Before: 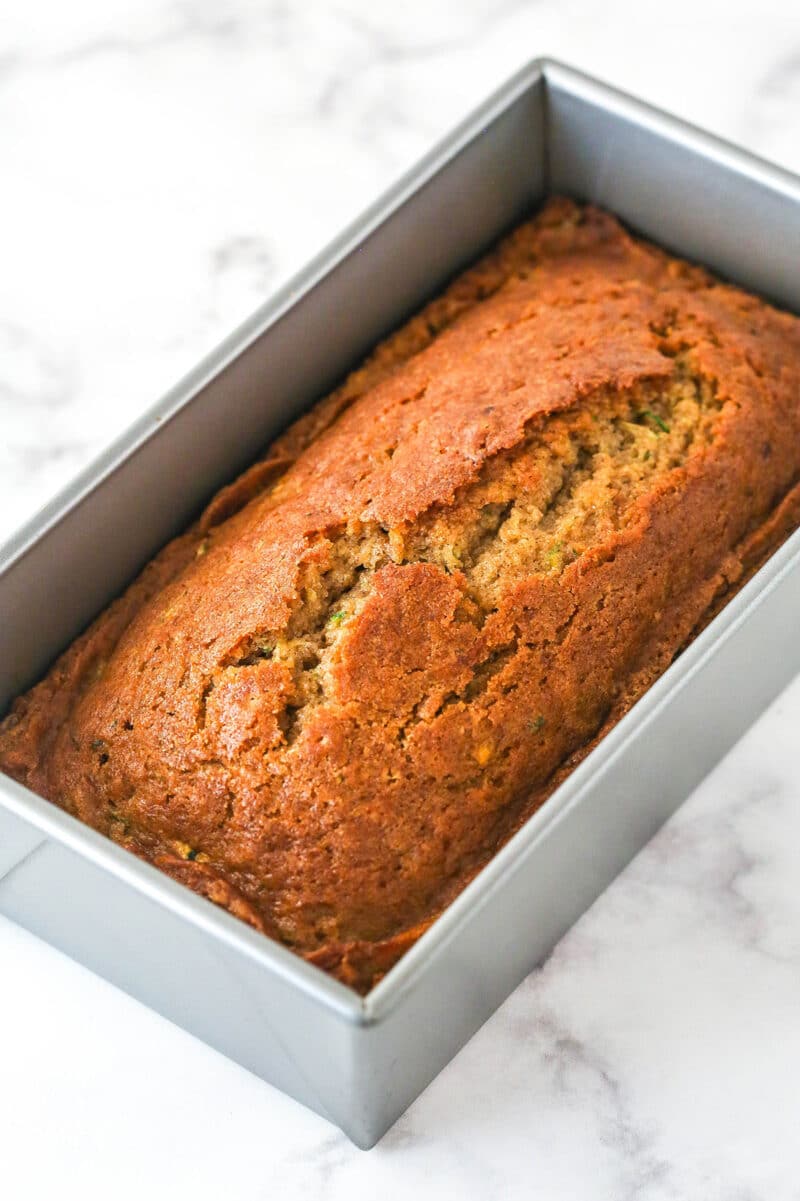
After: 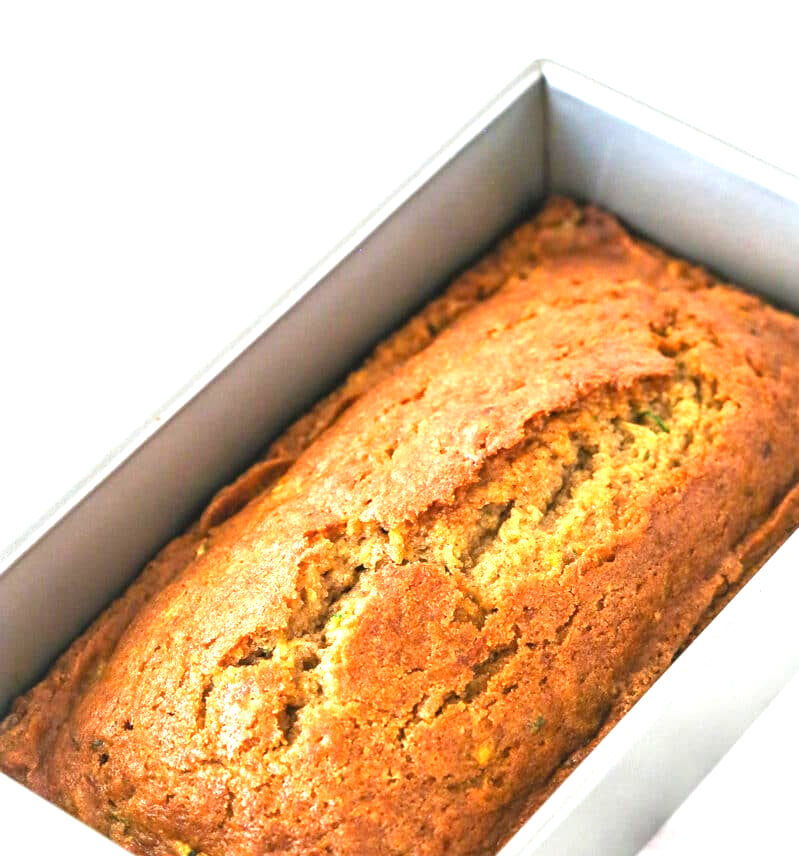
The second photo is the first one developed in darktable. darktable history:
exposure: black level correction 0, exposure 1.099 EV, compensate highlight preservation false
crop: right 0%, bottom 28.709%
